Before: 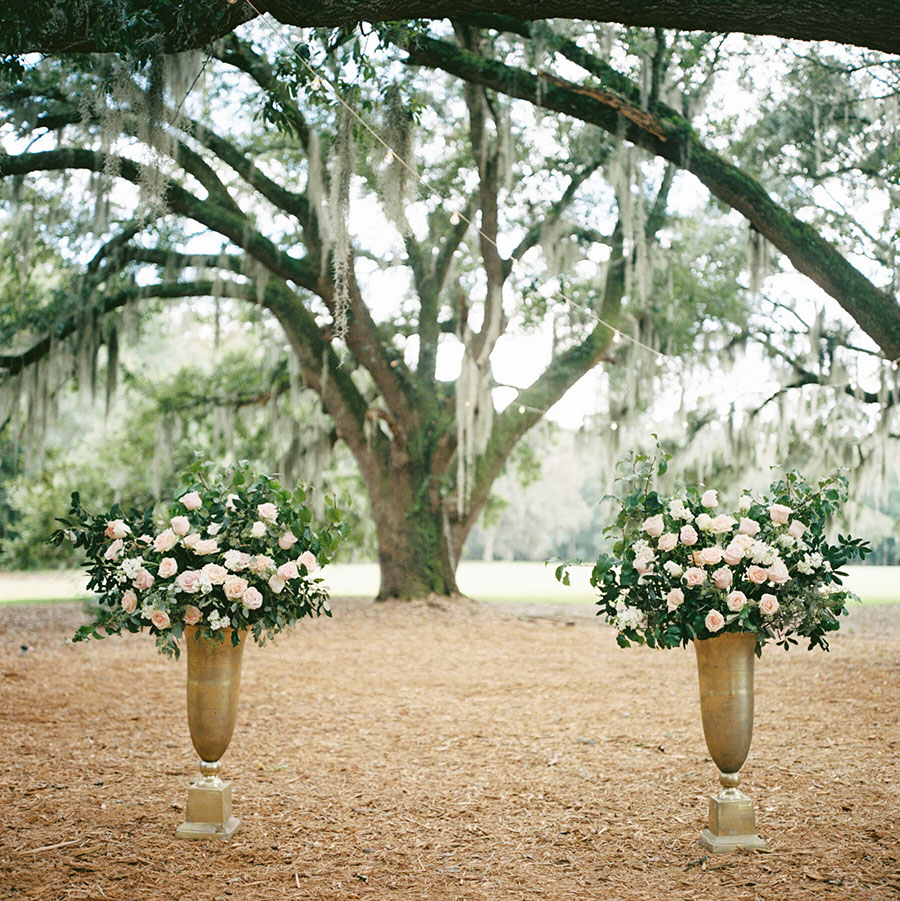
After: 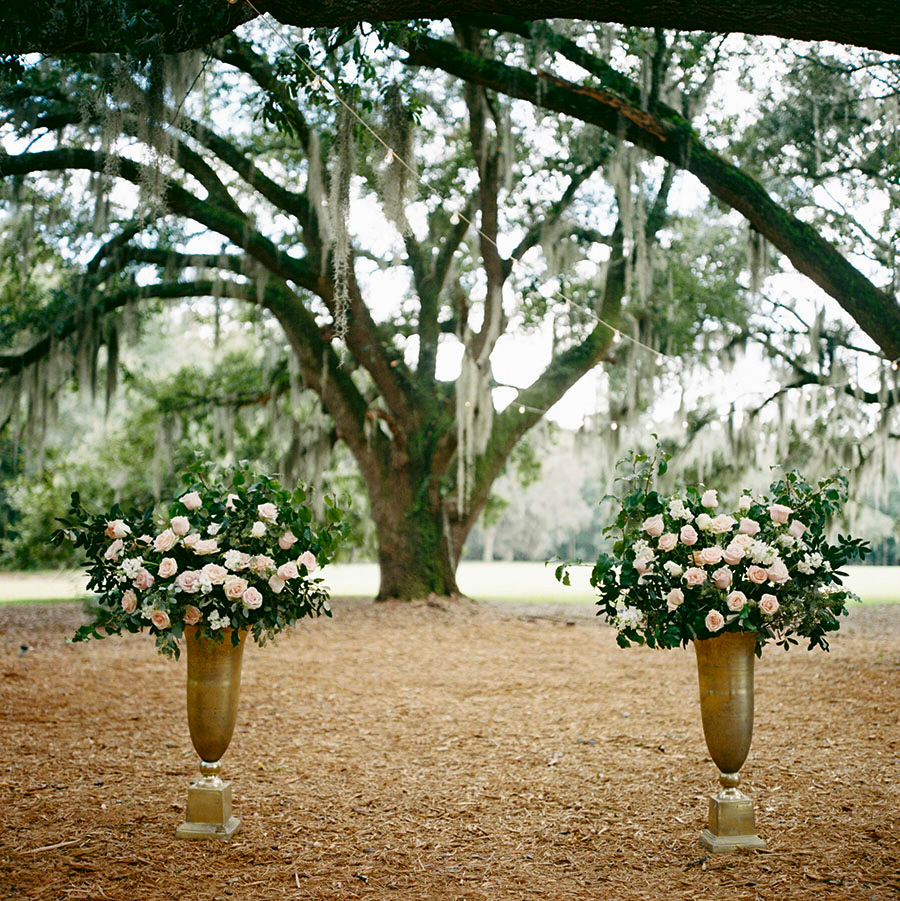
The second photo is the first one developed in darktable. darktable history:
contrast brightness saturation: brightness -0.254, saturation 0.199
